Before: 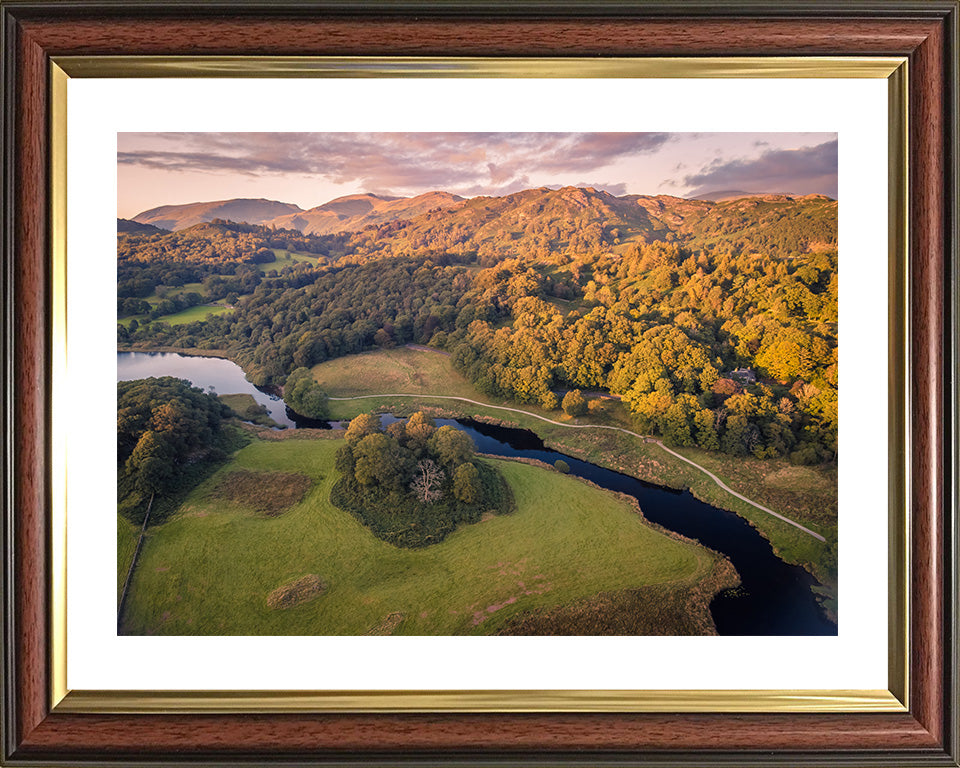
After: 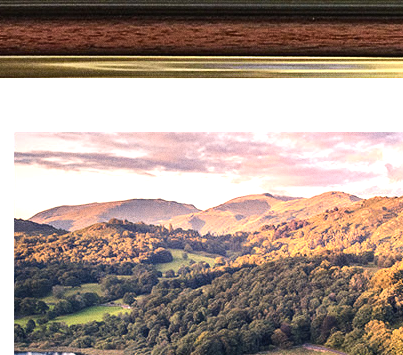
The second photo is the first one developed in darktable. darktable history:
tone equalizer: -8 EV -0.75 EV, -7 EV -0.7 EV, -6 EV -0.6 EV, -5 EV -0.4 EV, -3 EV 0.4 EV, -2 EV 0.6 EV, -1 EV 0.7 EV, +0 EV 0.75 EV, edges refinement/feathering 500, mask exposure compensation -1.57 EV, preserve details no
exposure: exposure 0.29 EV, compensate highlight preservation false
crop and rotate: left 10.817%, top 0.062%, right 47.194%, bottom 53.626%
grain: coarseness 0.09 ISO
